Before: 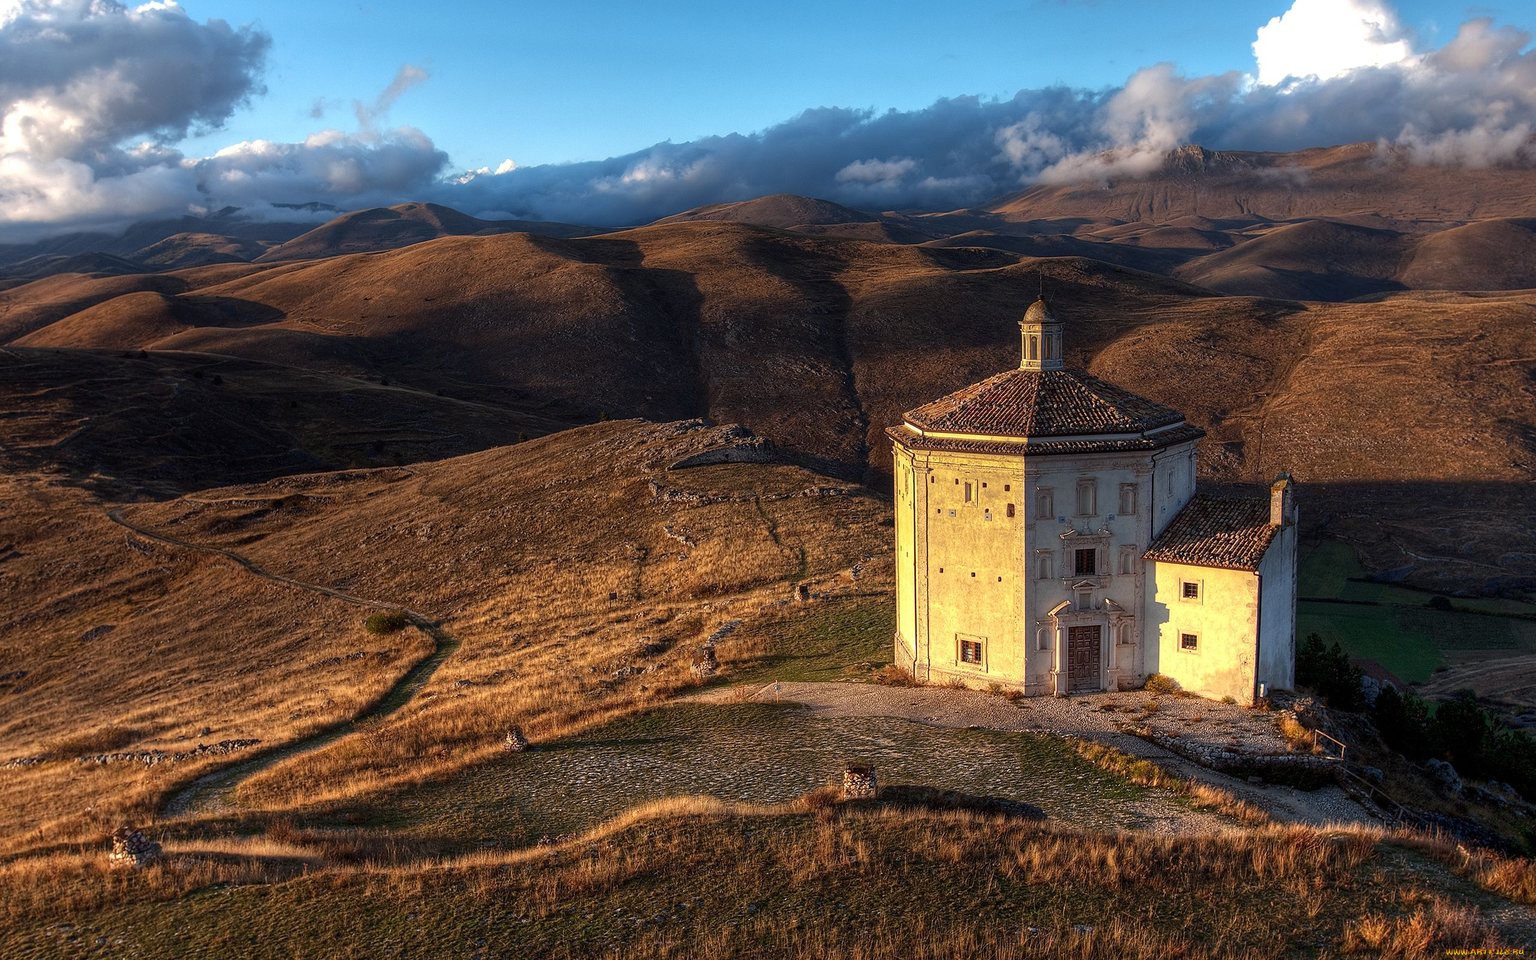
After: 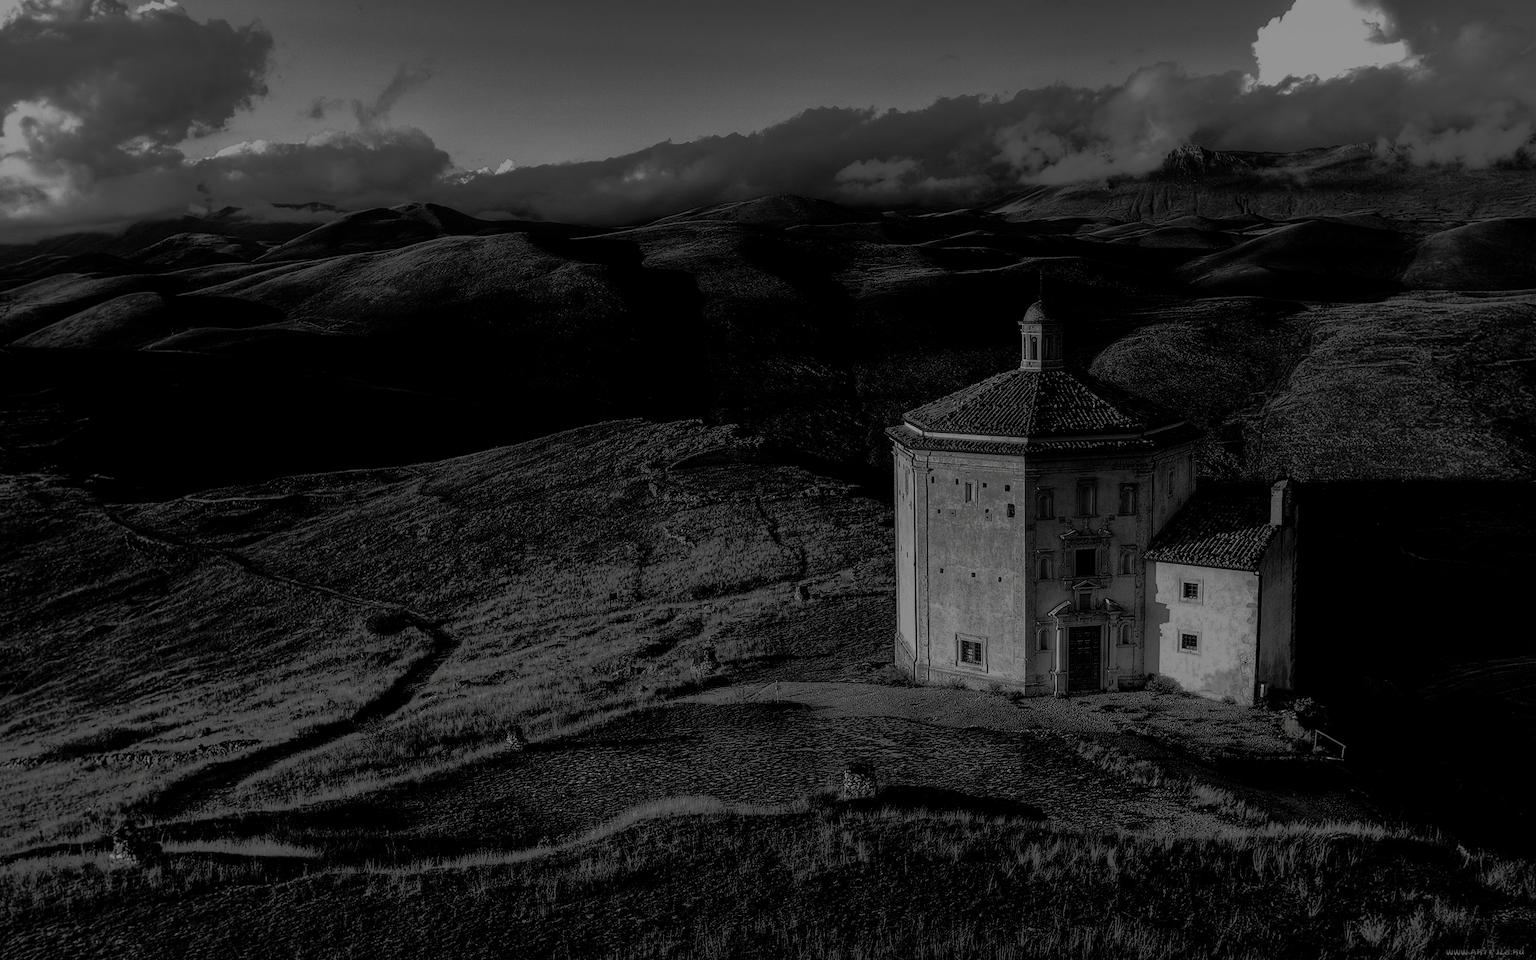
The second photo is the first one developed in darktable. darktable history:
contrast brightness saturation: contrast 0.017, brightness -0.991, saturation -0.991
levels: levels [0, 0.48, 0.961]
filmic rgb: black relative exposure -7.65 EV, white relative exposure 4.56 EV, hardness 3.61, preserve chrominance no, color science v5 (2021), contrast in shadows safe, contrast in highlights safe
tone equalizer: -8 EV -0.521 EV, -7 EV -0.337 EV, -6 EV -0.089 EV, -5 EV 0.379 EV, -4 EV 0.955 EV, -3 EV 0.799 EV, -2 EV -0.005 EV, -1 EV 0.126 EV, +0 EV -0.012 EV, edges refinement/feathering 500, mask exposure compensation -1.57 EV, preserve details no
shadows and highlights: shadows 25.41, white point adjustment -3.15, highlights -29.91
